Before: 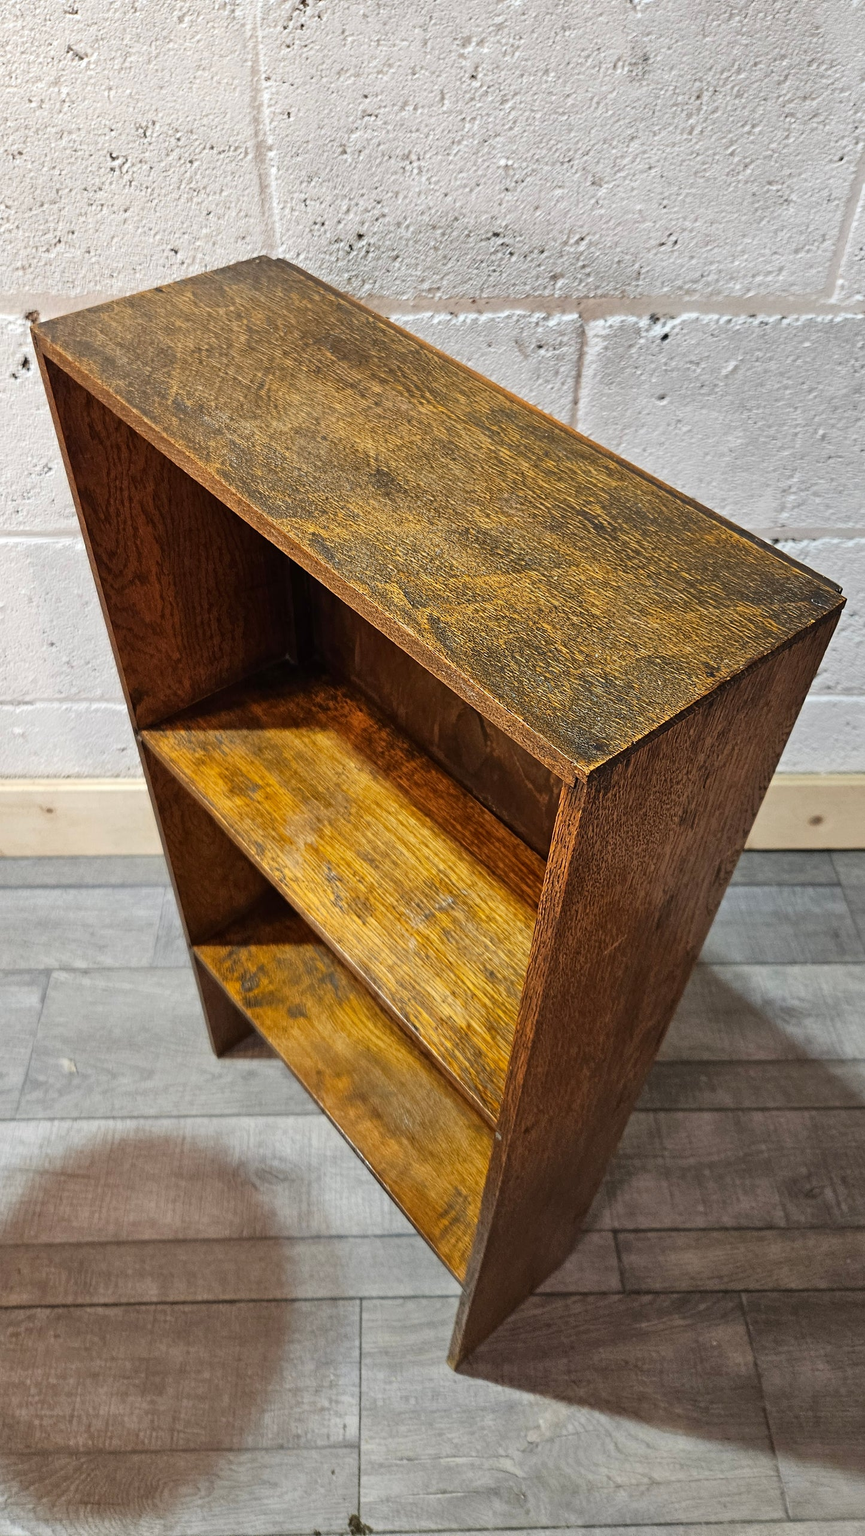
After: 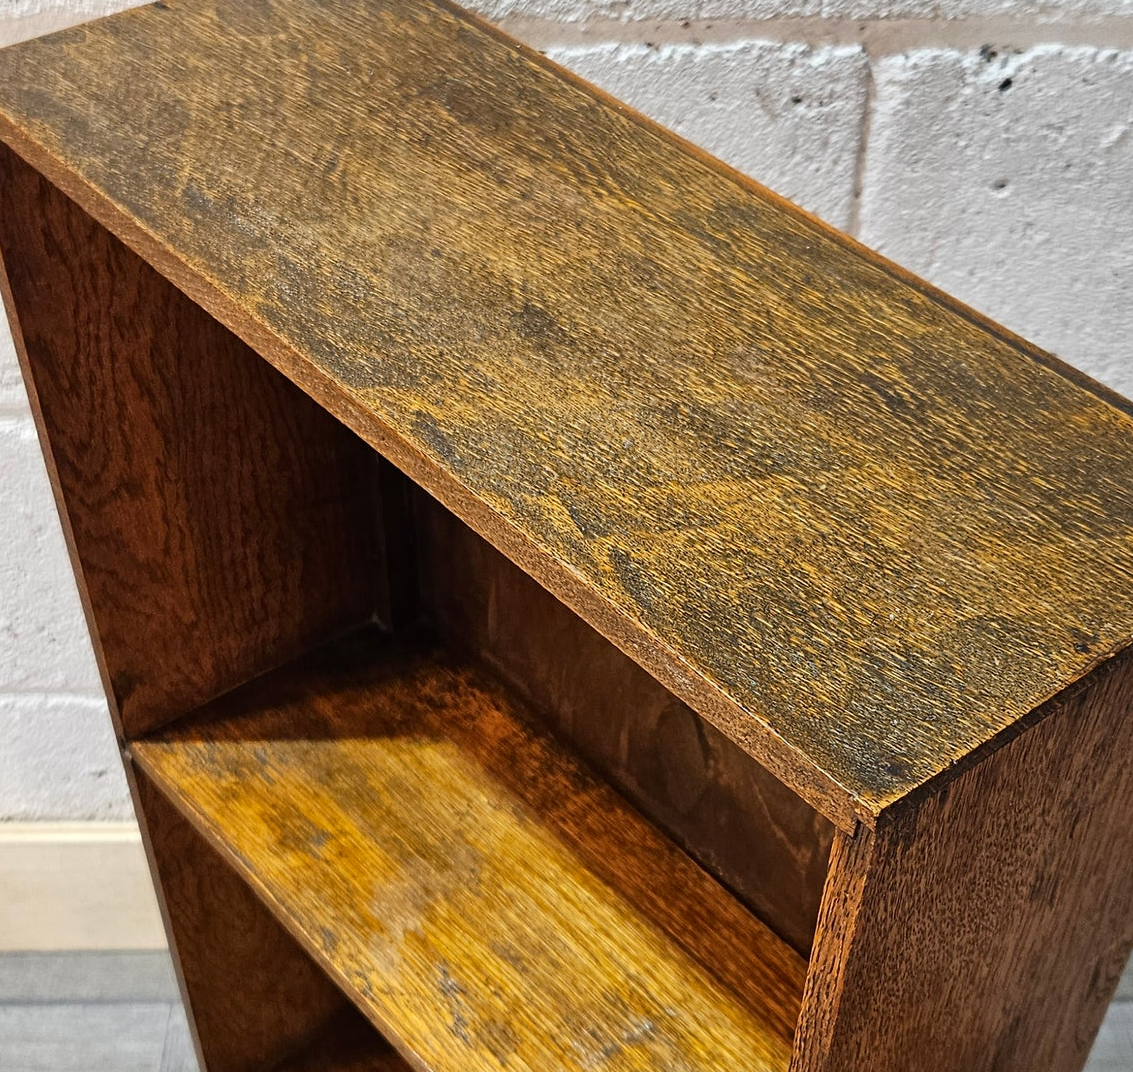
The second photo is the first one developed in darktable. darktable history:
crop: left 7.297%, top 18.689%, right 14.284%, bottom 39.521%
